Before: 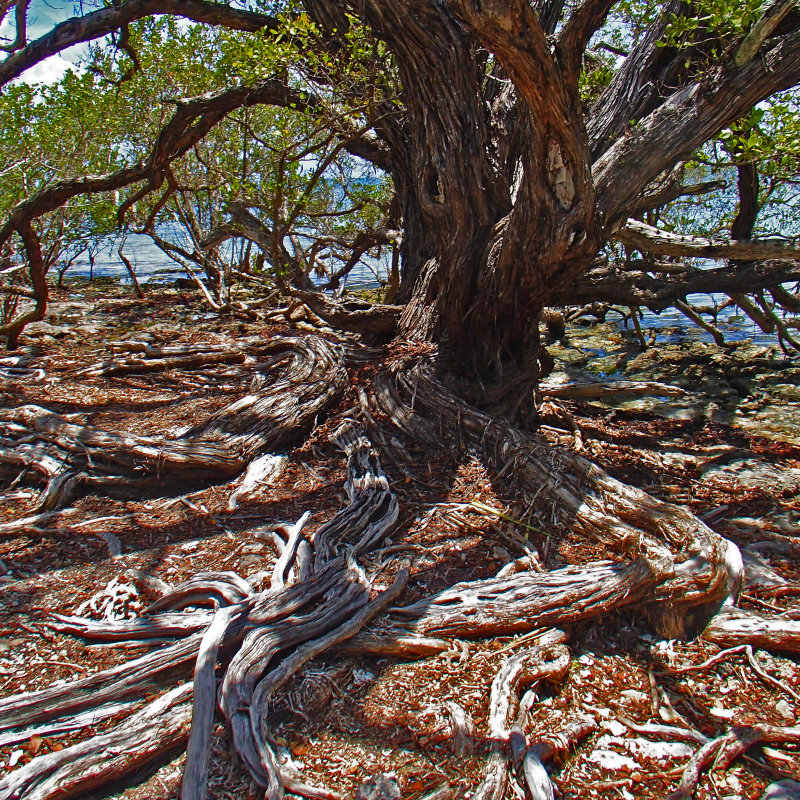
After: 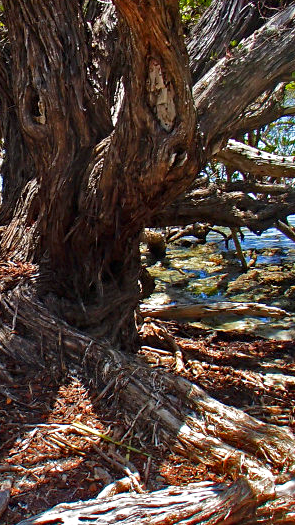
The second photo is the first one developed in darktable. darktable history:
crop and rotate: left 49.936%, top 10.094%, right 13.136%, bottom 24.256%
exposure: black level correction 0.003, exposure 0.383 EV, compensate highlight preservation false
